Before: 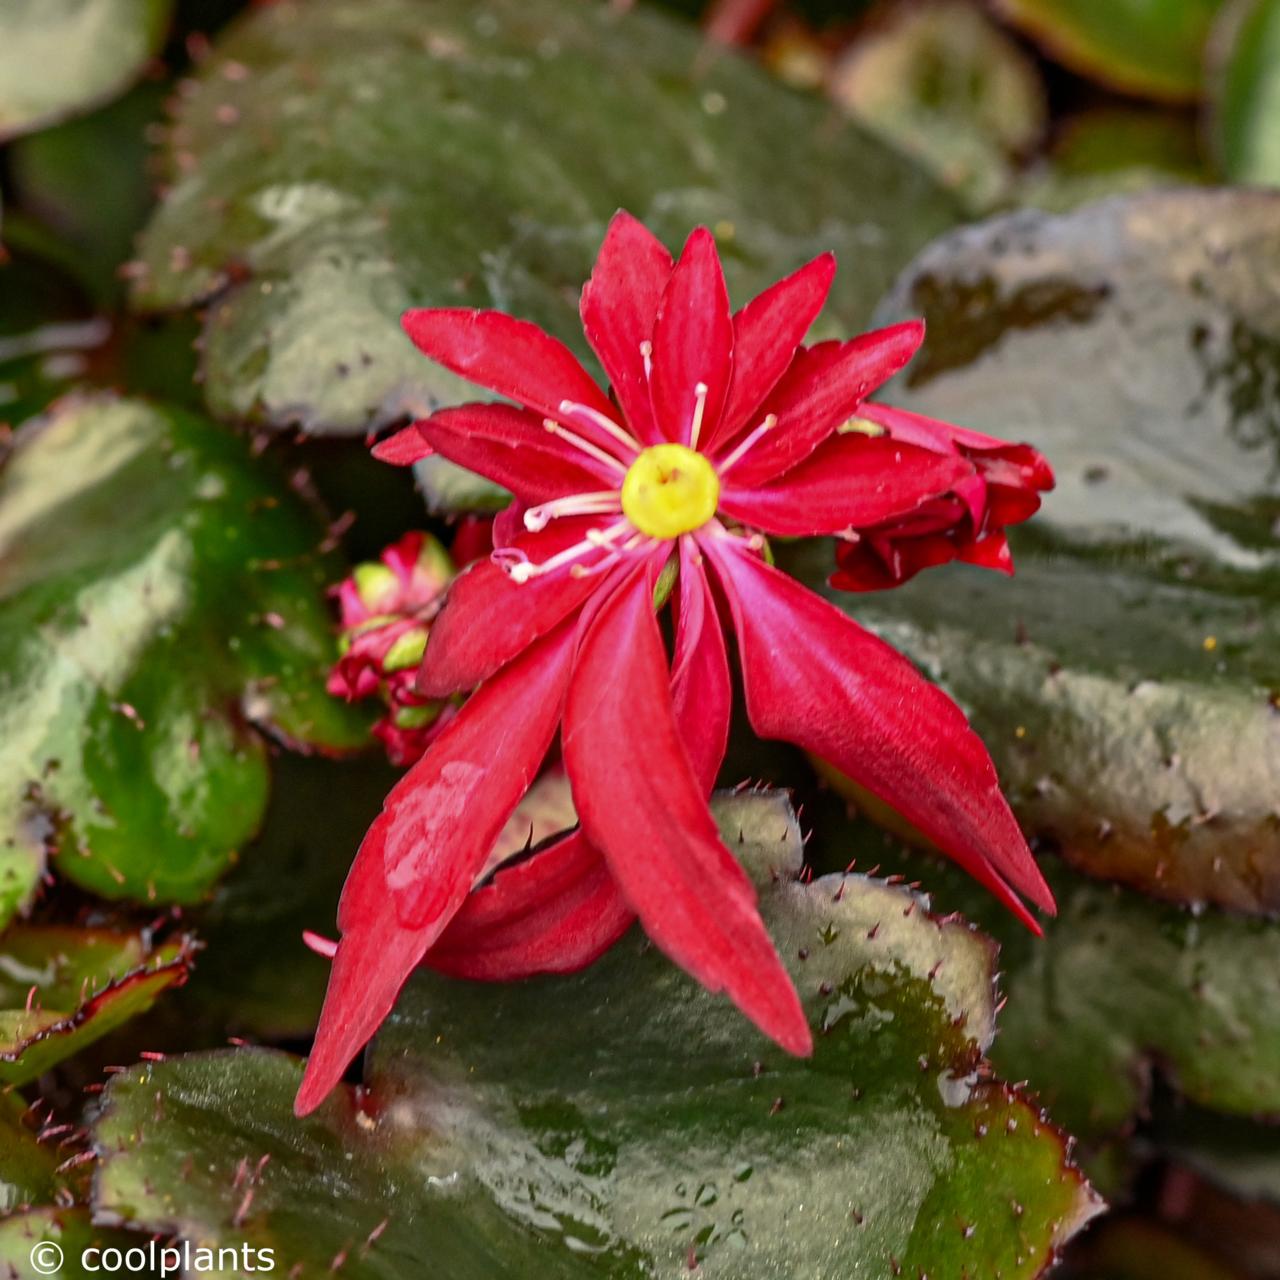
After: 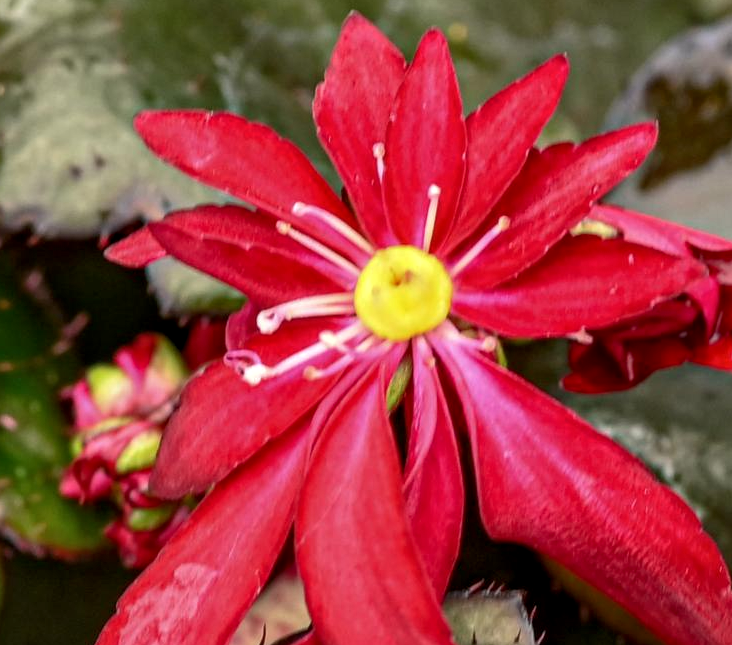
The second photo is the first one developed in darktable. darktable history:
crop: left 20.932%, top 15.471%, right 21.848%, bottom 34.081%
local contrast: on, module defaults
